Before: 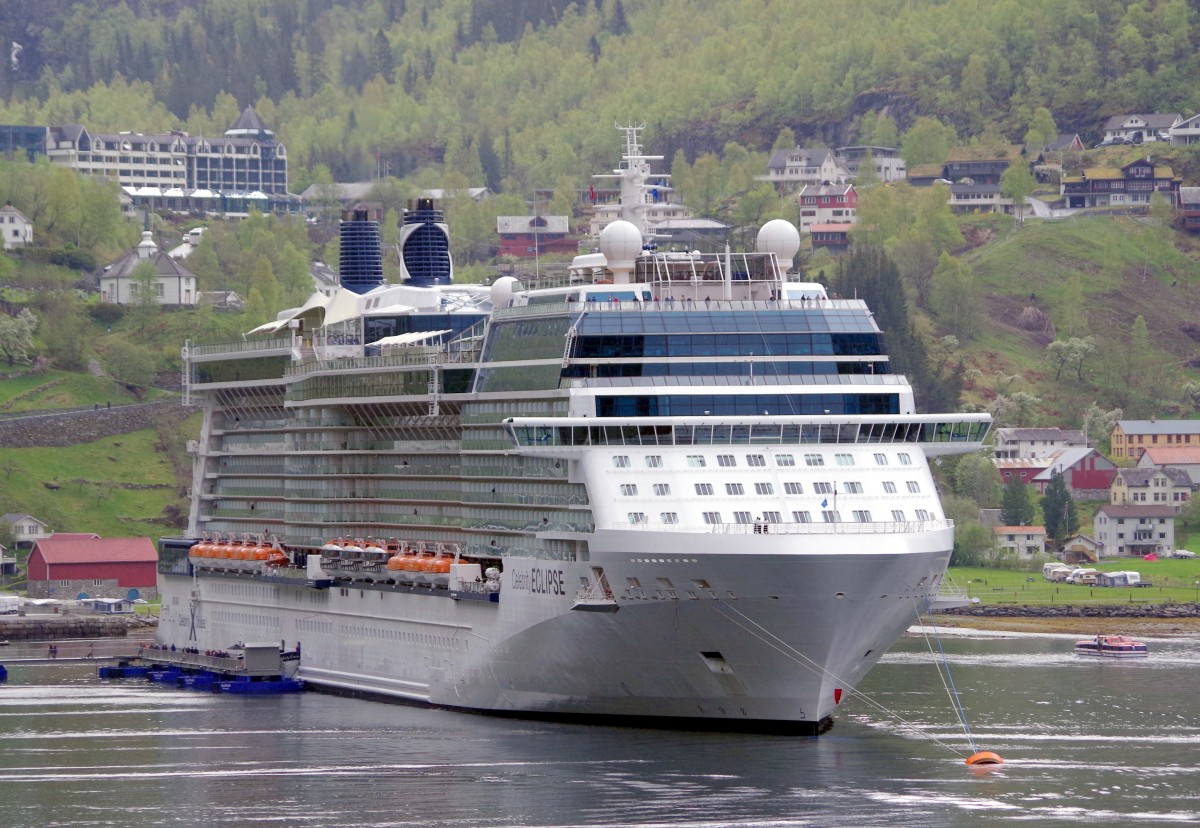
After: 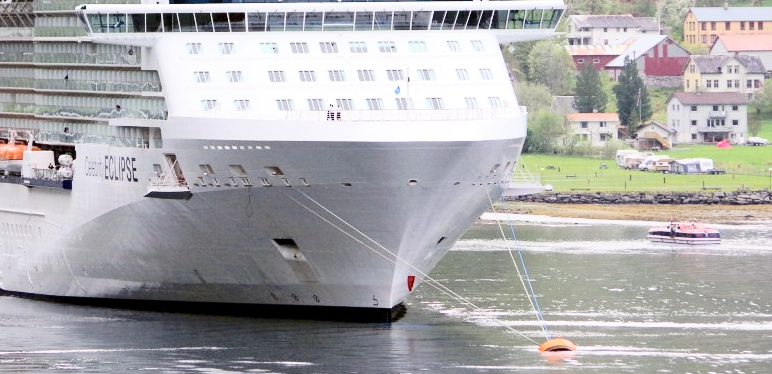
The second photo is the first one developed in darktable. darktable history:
exposure: compensate highlight preservation false
crop and rotate: left 35.605%, top 49.923%, bottom 4.839%
tone curve: curves: ch0 [(0, 0) (0.003, 0.003) (0.011, 0.013) (0.025, 0.028) (0.044, 0.05) (0.069, 0.079) (0.1, 0.113) (0.136, 0.154) (0.177, 0.201) (0.224, 0.268) (0.277, 0.38) (0.335, 0.486) (0.399, 0.588) (0.468, 0.688) (0.543, 0.787) (0.623, 0.854) (0.709, 0.916) (0.801, 0.957) (0.898, 0.978) (1, 1)], color space Lab, independent channels, preserve colors none
